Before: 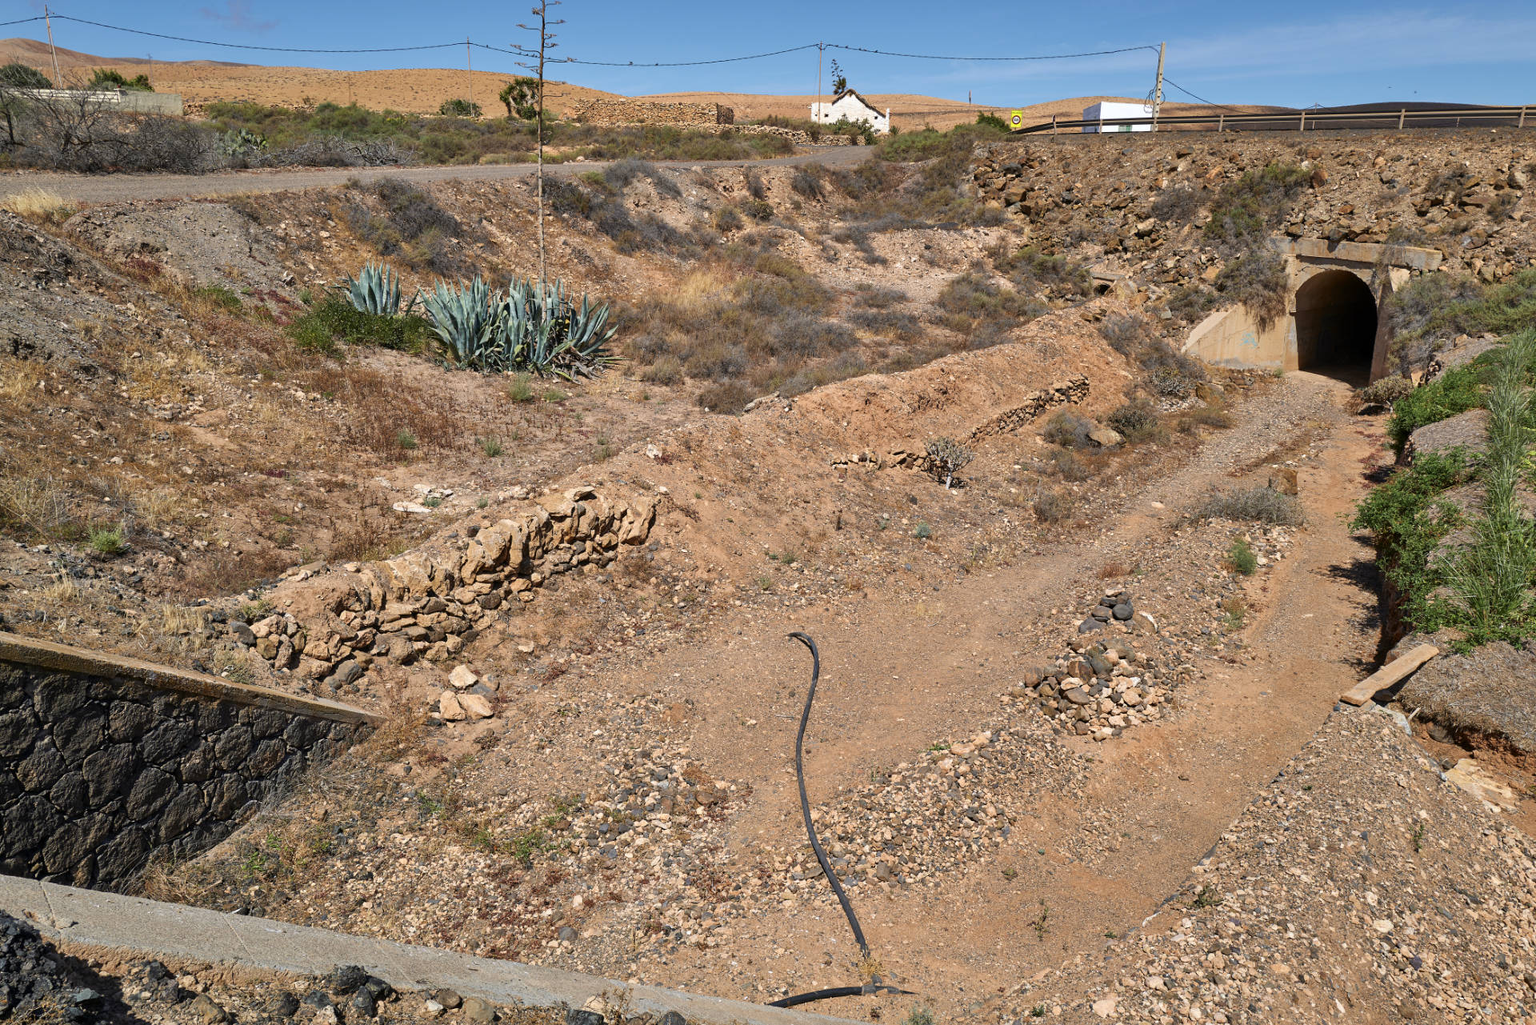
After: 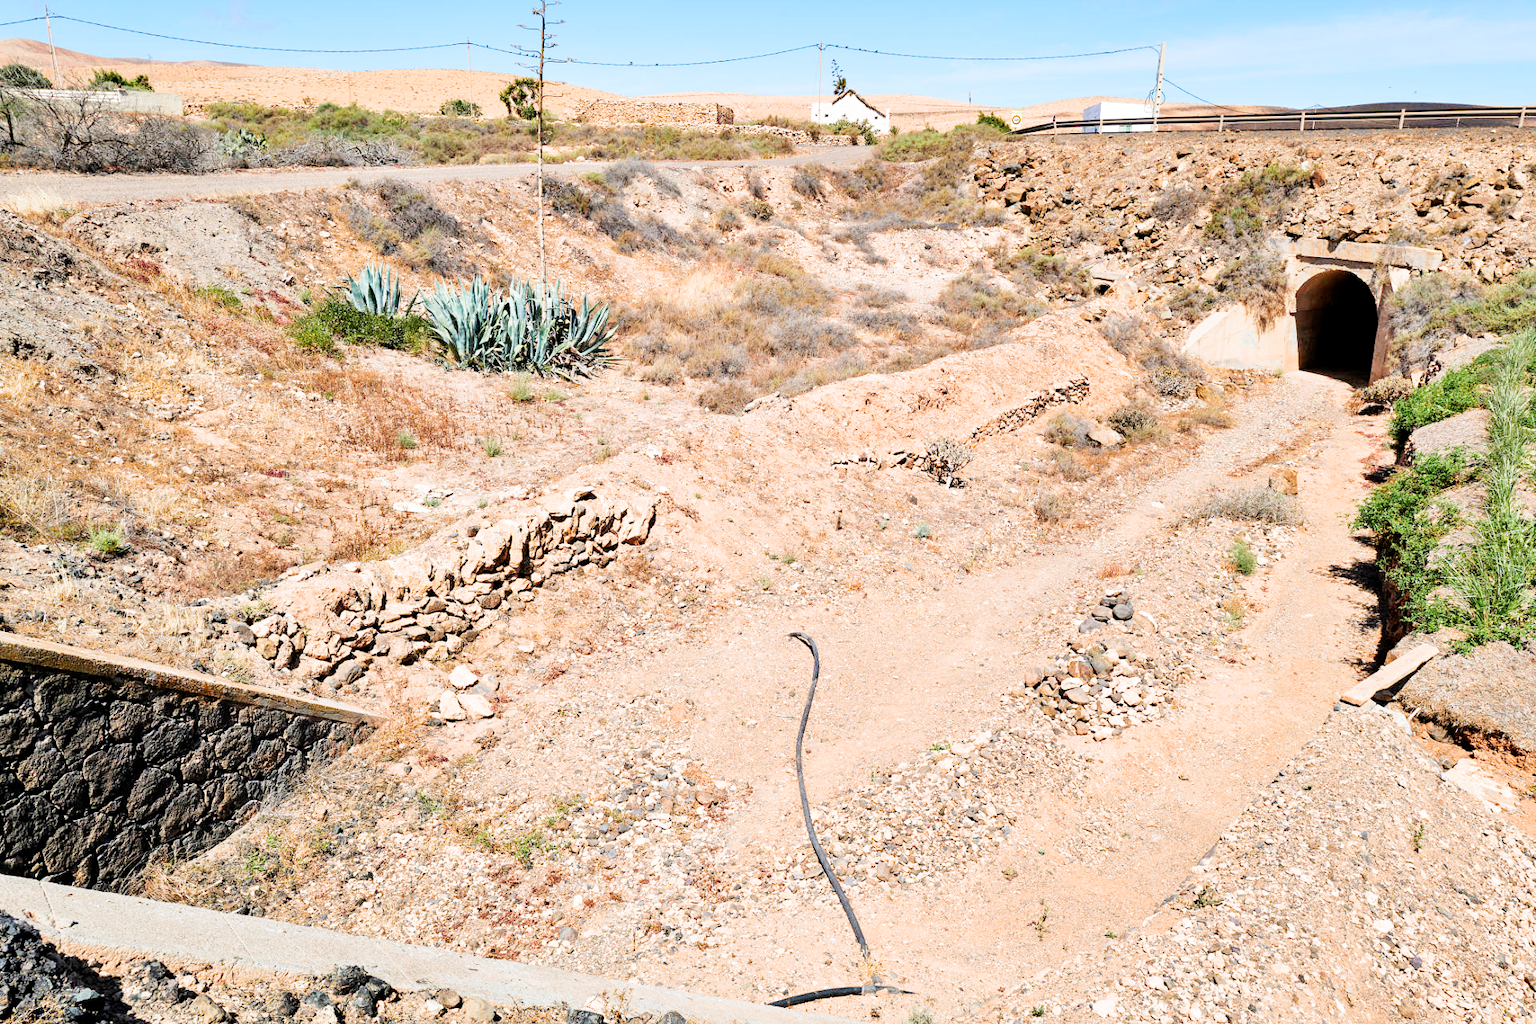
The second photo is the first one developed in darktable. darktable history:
filmic rgb: middle gray luminance 9.03%, black relative exposure -10.67 EV, white relative exposure 3.43 EV, target black luminance 0%, hardness 6, latitude 59.59%, contrast 1.088, highlights saturation mix 5.99%, shadows ↔ highlights balance 29.59%, add noise in highlights 0.002, preserve chrominance luminance Y, color science v3 (2019), use custom middle-gray values true, contrast in highlights soft
tone curve: curves: ch0 [(0, 0) (0.003, 0.003) (0.011, 0.014) (0.025, 0.031) (0.044, 0.055) (0.069, 0.086) (0.1, 0.124) (0.136, 0.168) (0.177, 0.22) (0.224, 0.278) (0.277, 0.344) (0.335, 0.426) (0.399, 0.515) (0.468, 0.597) (0.543, 0.672) (0.623, 0.746) (0.709, 0.815) (0.801, 0.881) (0.898, 0.939) (1, 1)], preserve colors none
